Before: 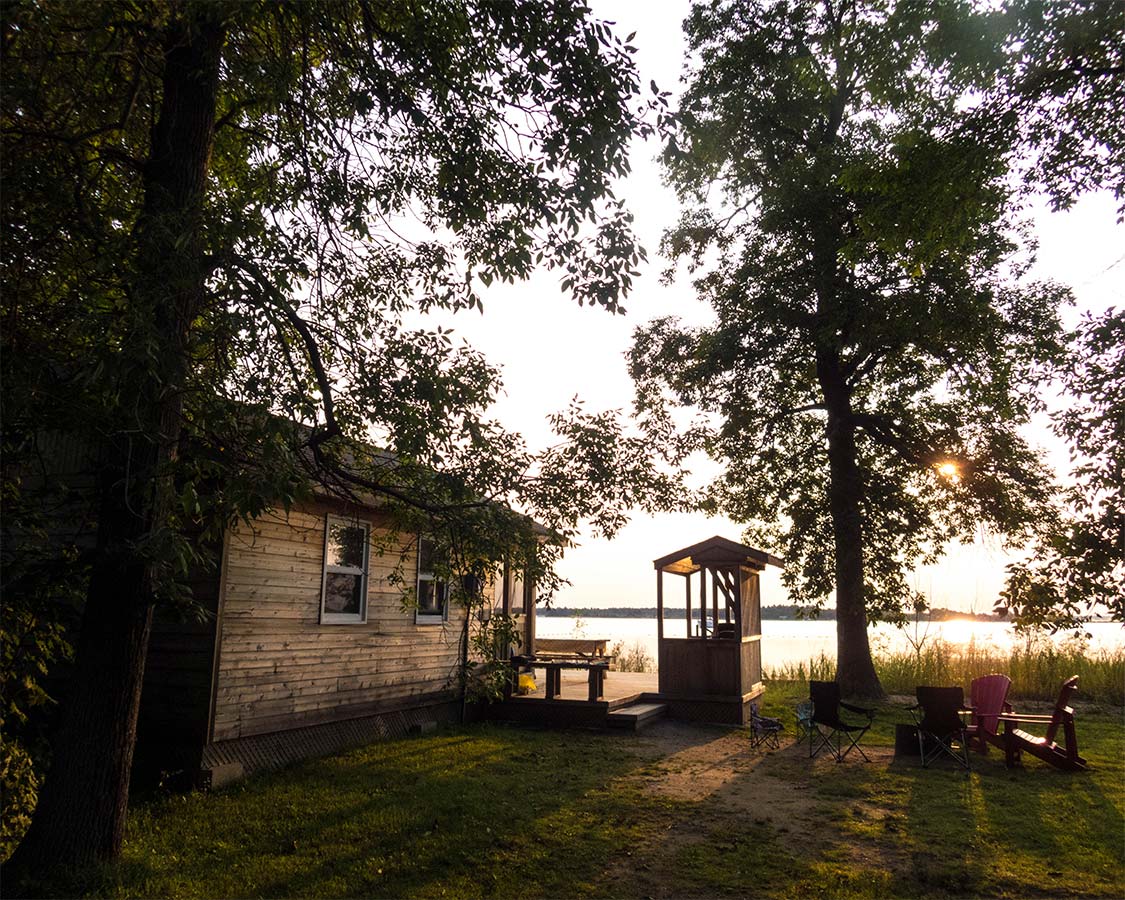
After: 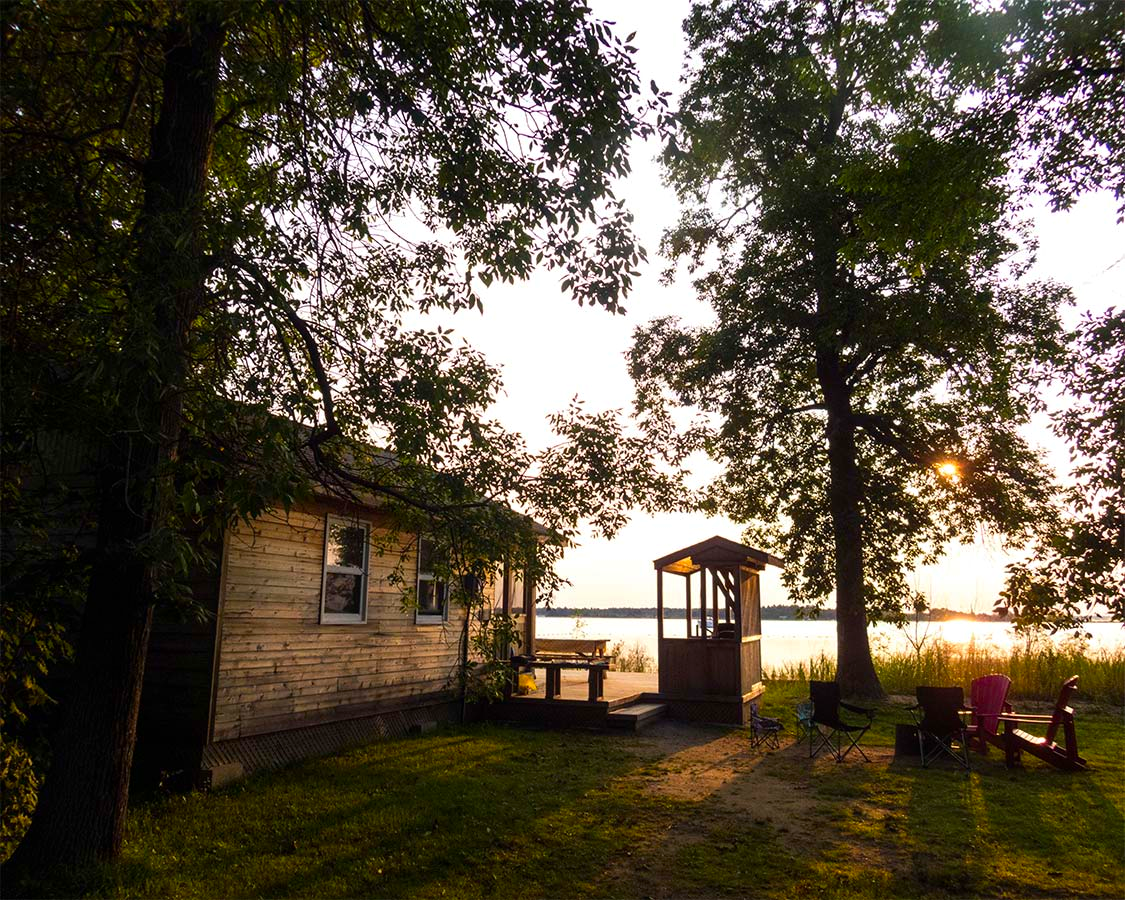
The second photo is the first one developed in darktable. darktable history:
contrast brightness saturation: brightness -0.021, saturation 0.363
tone equalizer: edges refinement/feathering 500, mask exposure compensation -1.57 EV, preserve details no
exposure: compensate highlight preservation false
